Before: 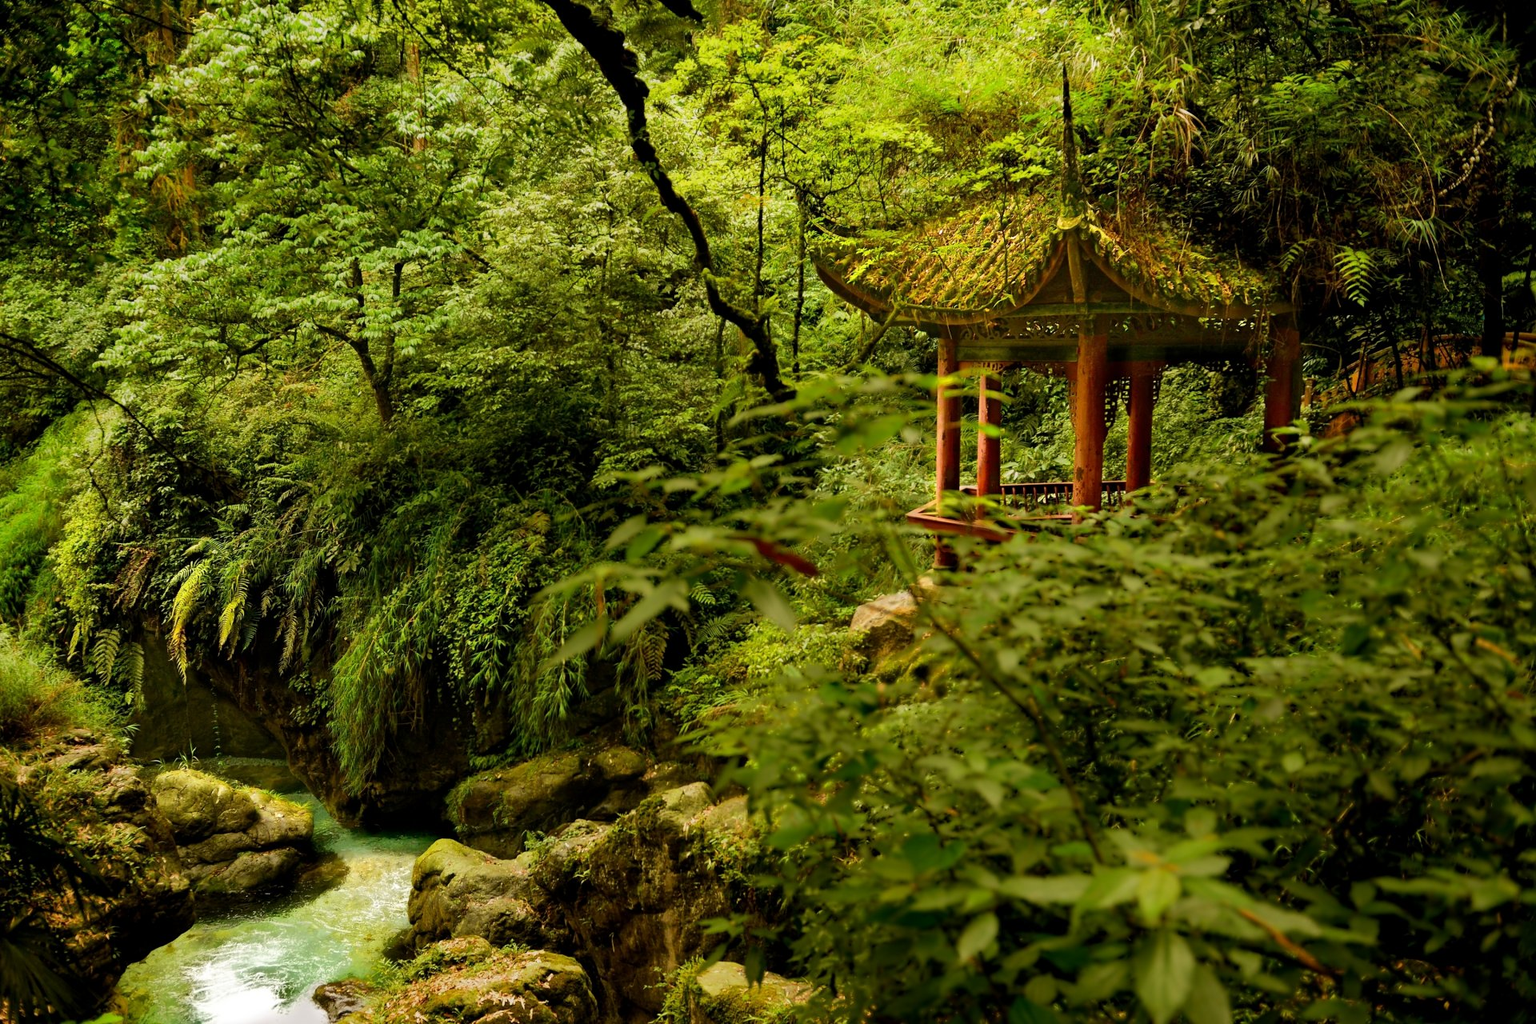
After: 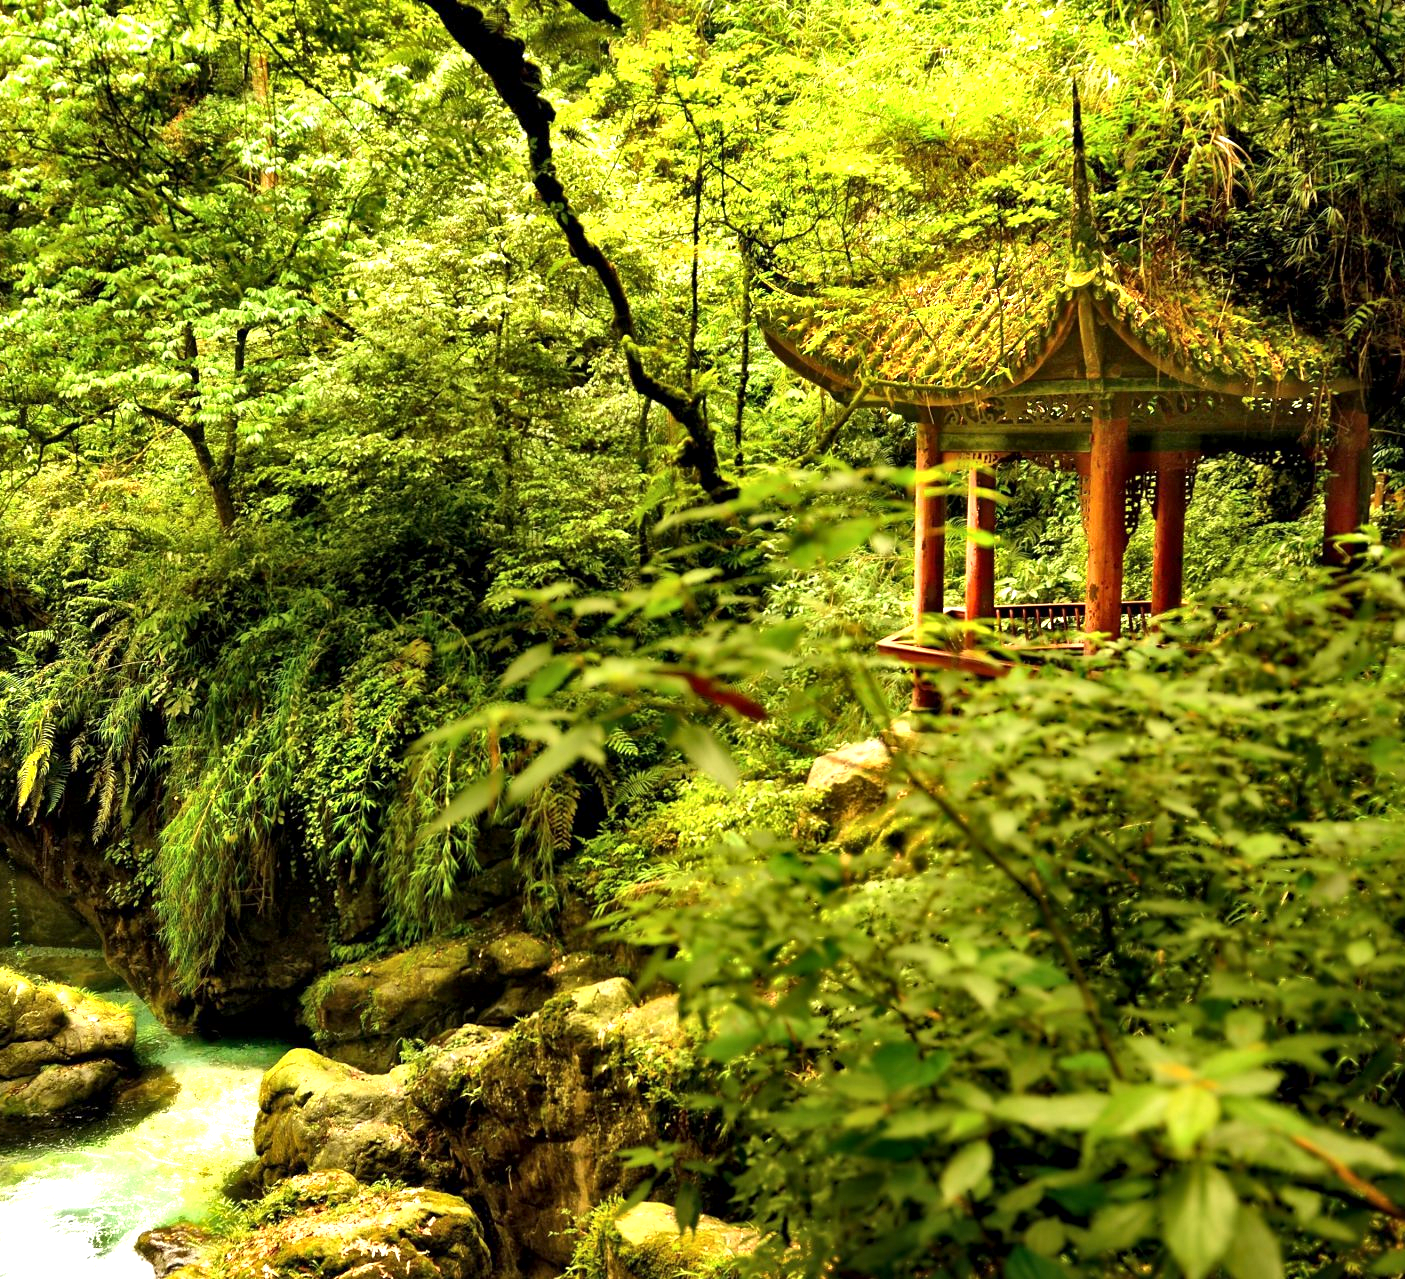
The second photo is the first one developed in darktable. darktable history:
local contrast: mode bilateral grid, contrast 19, coarseness 50, detail 132%, midtone range 0.2
exposure: black level correction 0, exposure 1.2 EV, compensate exposure bias true, compensate highlight preservation false
crop: left 13.381%, top 0%, right 13.439%
